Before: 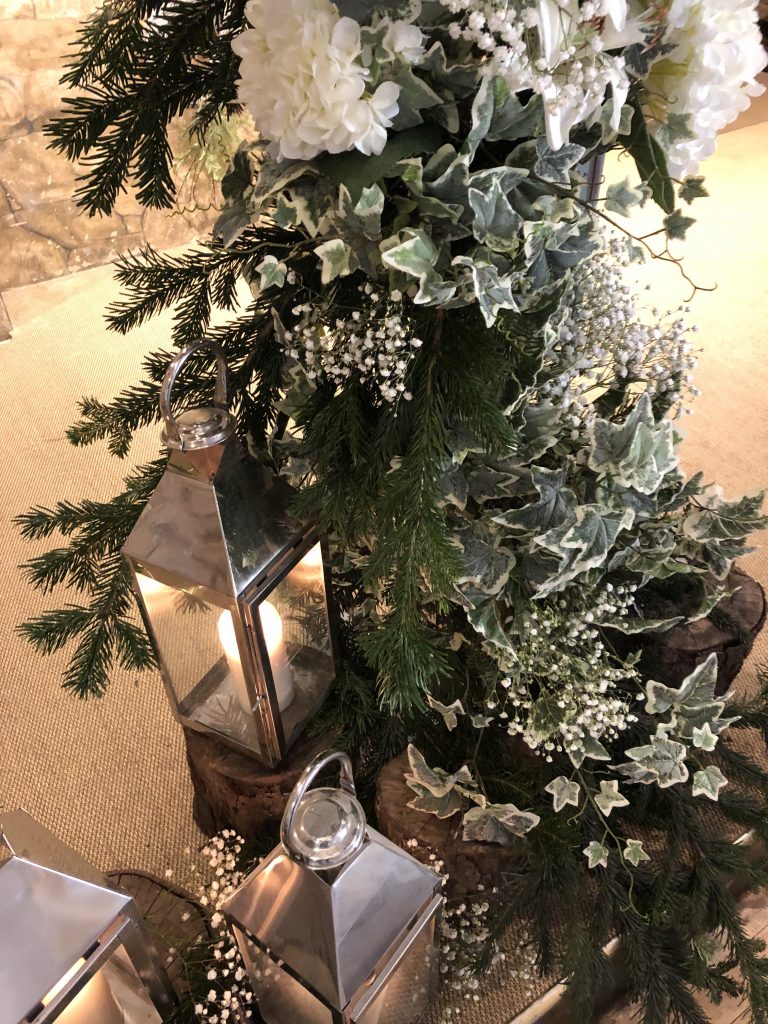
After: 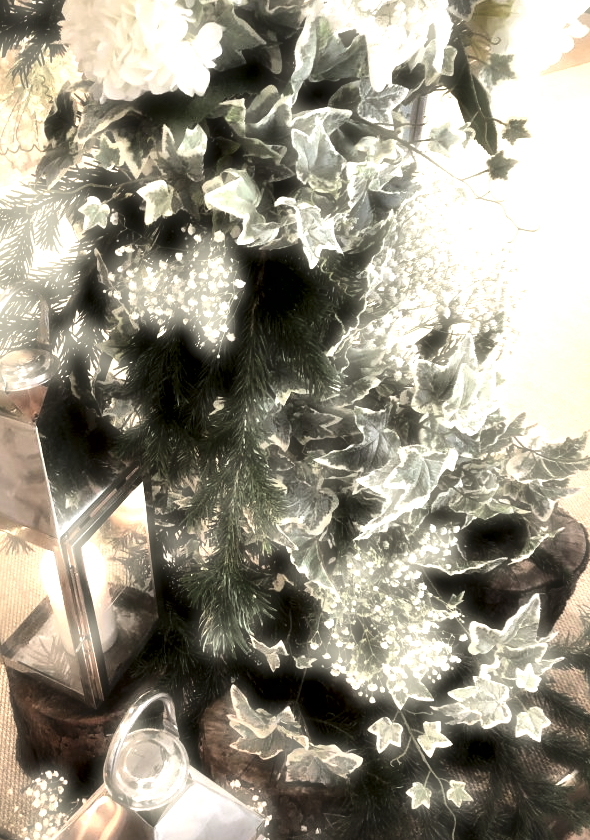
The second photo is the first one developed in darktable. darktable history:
local contrast: mode bilateral grid, contrast 44, coarseness 69, detail 214%, midtone range 0.2
tone equalizer: -8 EV -0.75 EV, -7 EV -0.7 EV, -6 EV -0.6 EV, -5 EV -0.4 EV, -3 EV 0.4 EV, -2 EV 0.6 EV, -1 EV 0.7 EV, +0 EV 0.75 EV, edges refinement/feathering 500, mask exposure compensation -1.57 EV, preserve details no
crop: left 23.095%, top 5.827%, bottom 11.854%
haze removal: strength -0.9, distance 0.225, compatibility mode true, adaptive false
